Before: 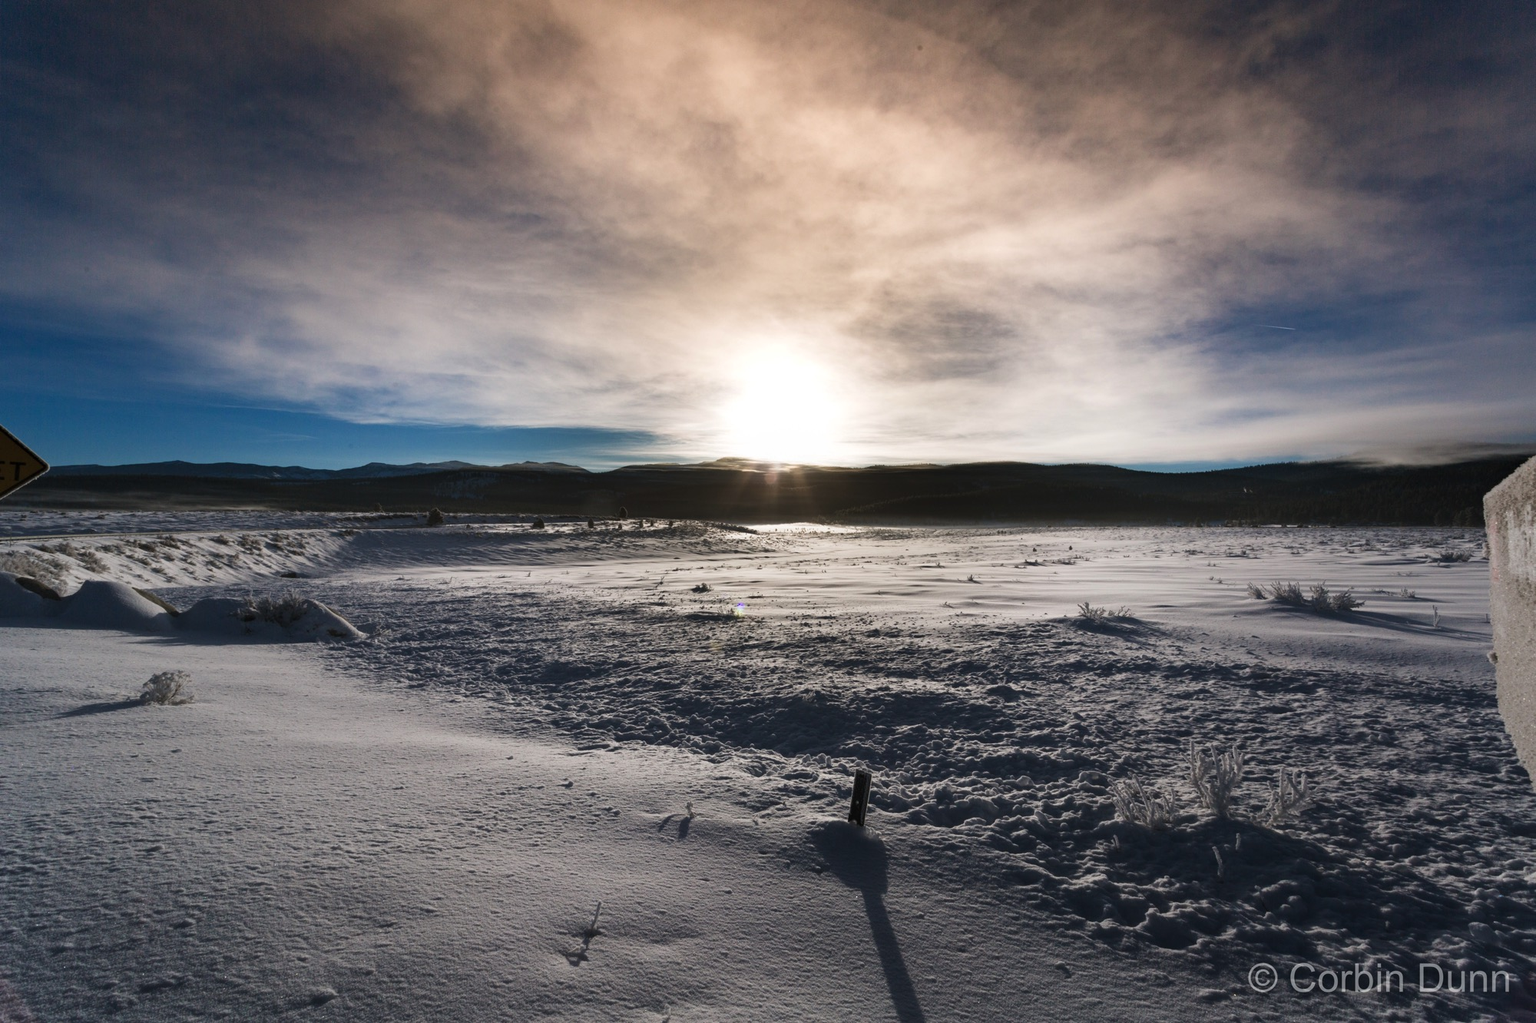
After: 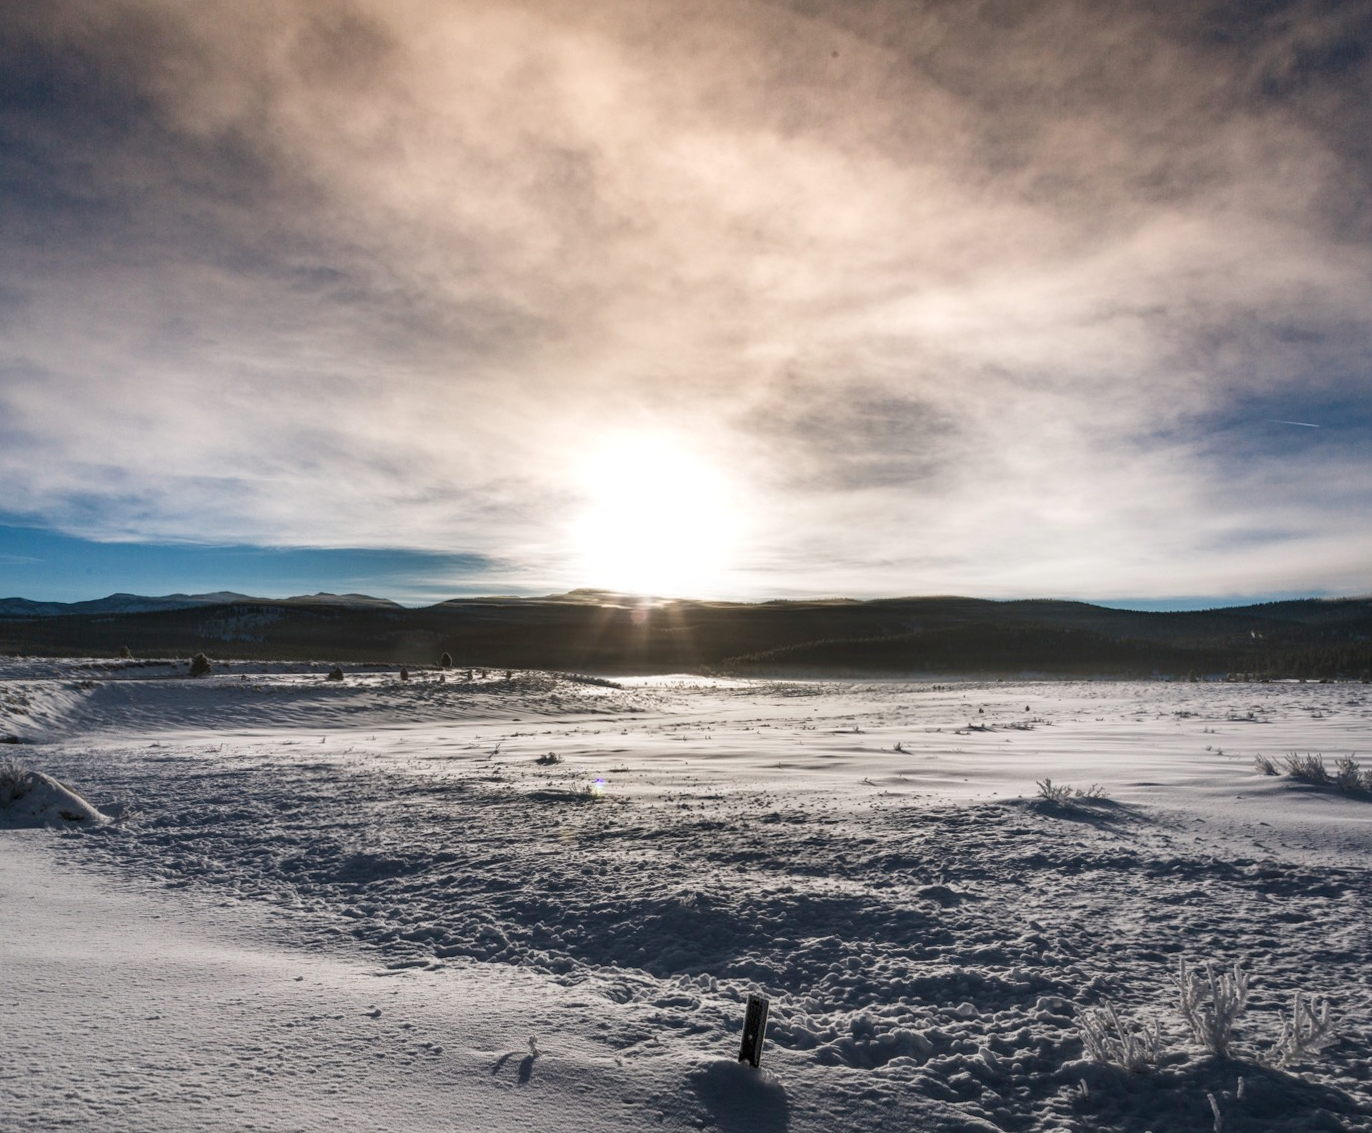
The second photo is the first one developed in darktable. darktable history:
local contrast: on, module defaults
white balance: emerald 1
crop: left 18.479%, right 12.2%, bottom 13.971%
rotate and perspective: rotation 0.174°, lens shift (vertical) 0.013, lens shift (horizontal) 0.019, shear 0.001, automatic cropping original format, crop left 0.007, crop right 0.991, crop top 0.016, crop bottom 0.997
